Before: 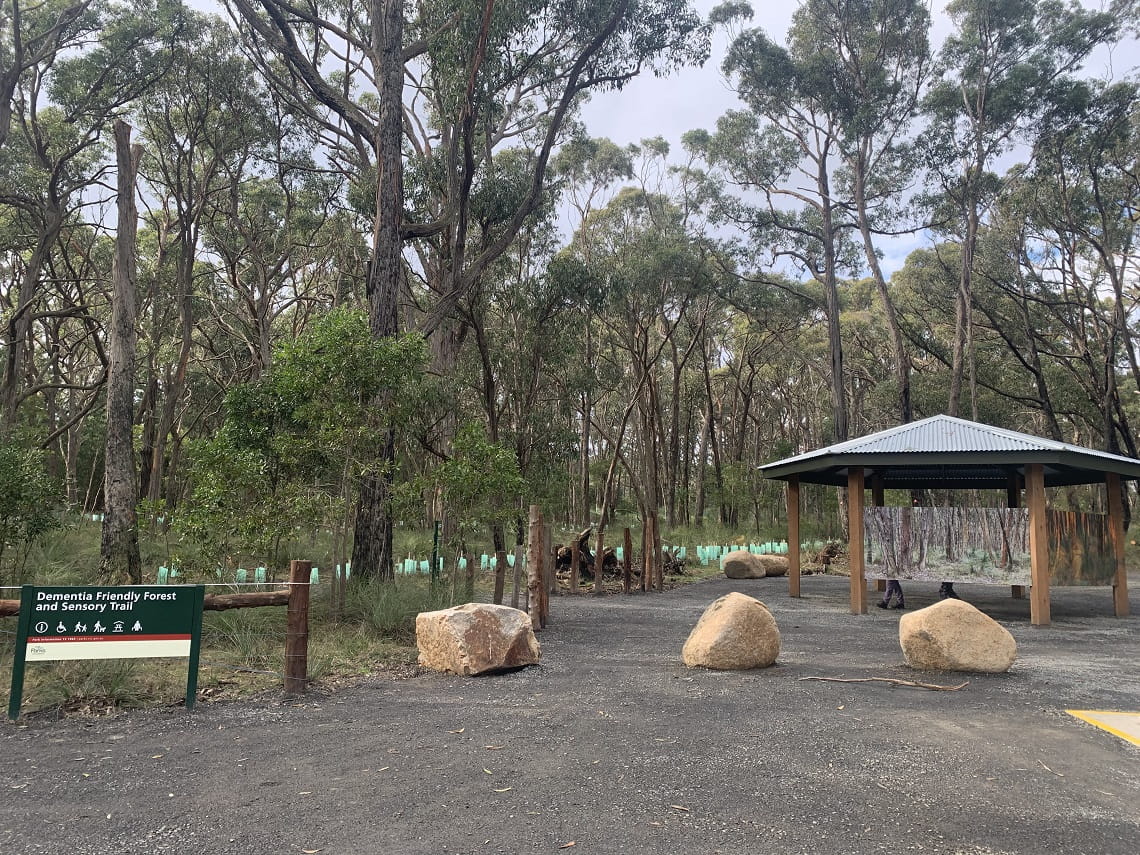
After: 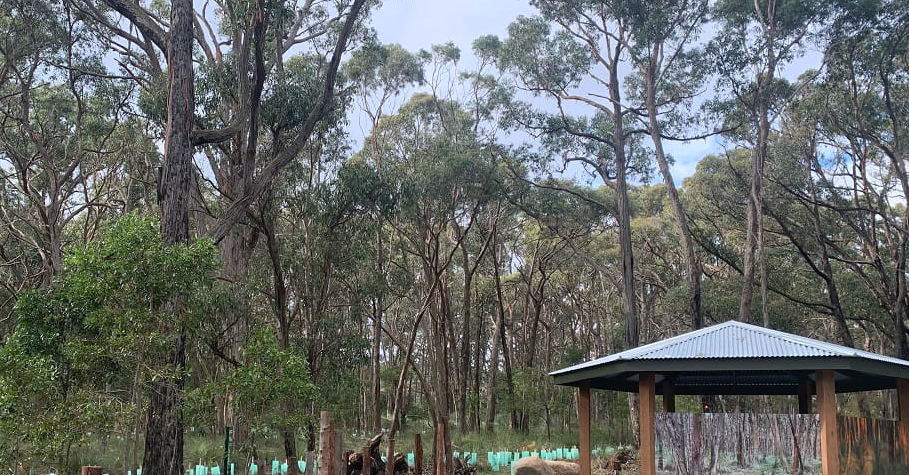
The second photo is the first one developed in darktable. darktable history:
crop: left 18.4%, top 11.073%, right 1.812%, bottom 33.279%
color correction: highlights a* -0.693, highlights b* -8.31
